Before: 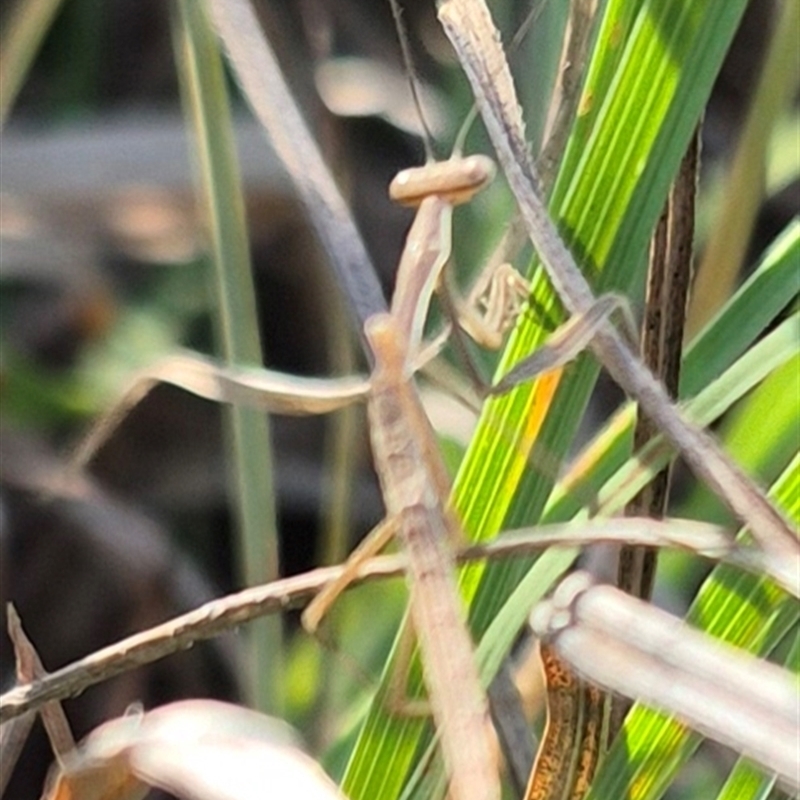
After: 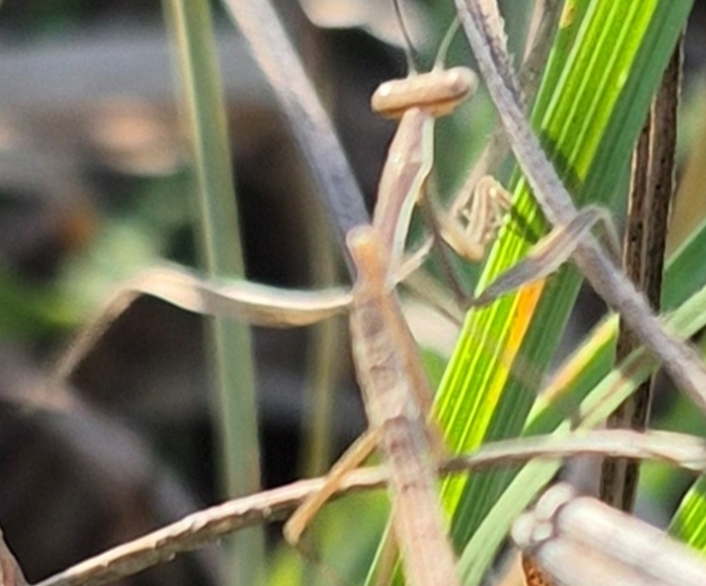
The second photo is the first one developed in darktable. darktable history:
crop and rotate: left 2.291%, top 11.071%, right 9.422%, bottom 15.568%
